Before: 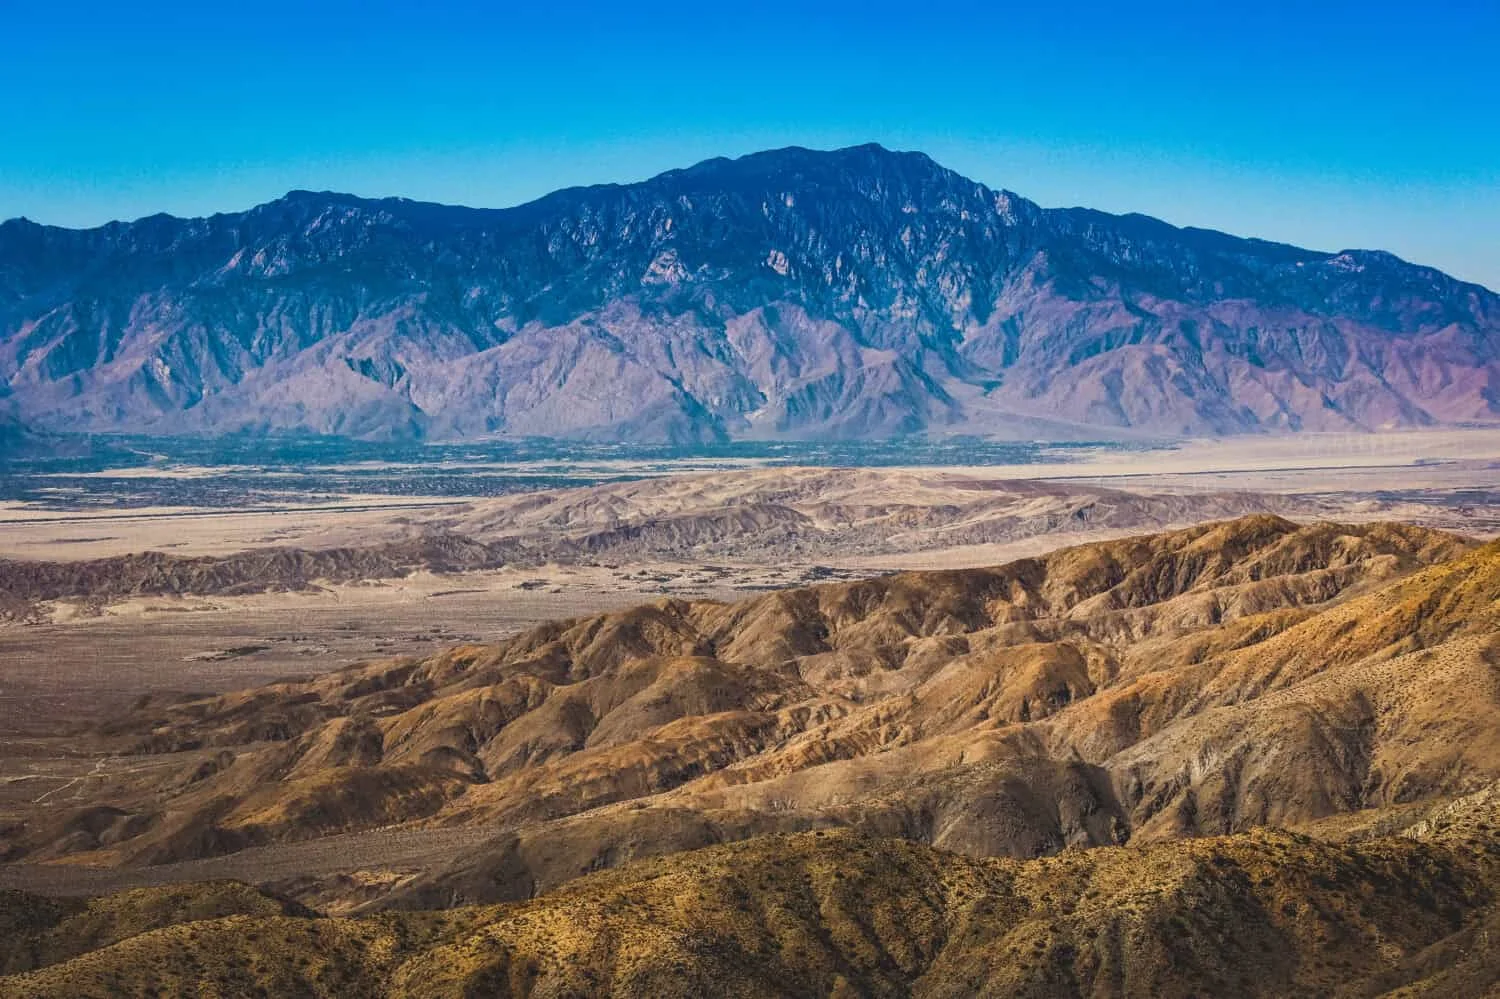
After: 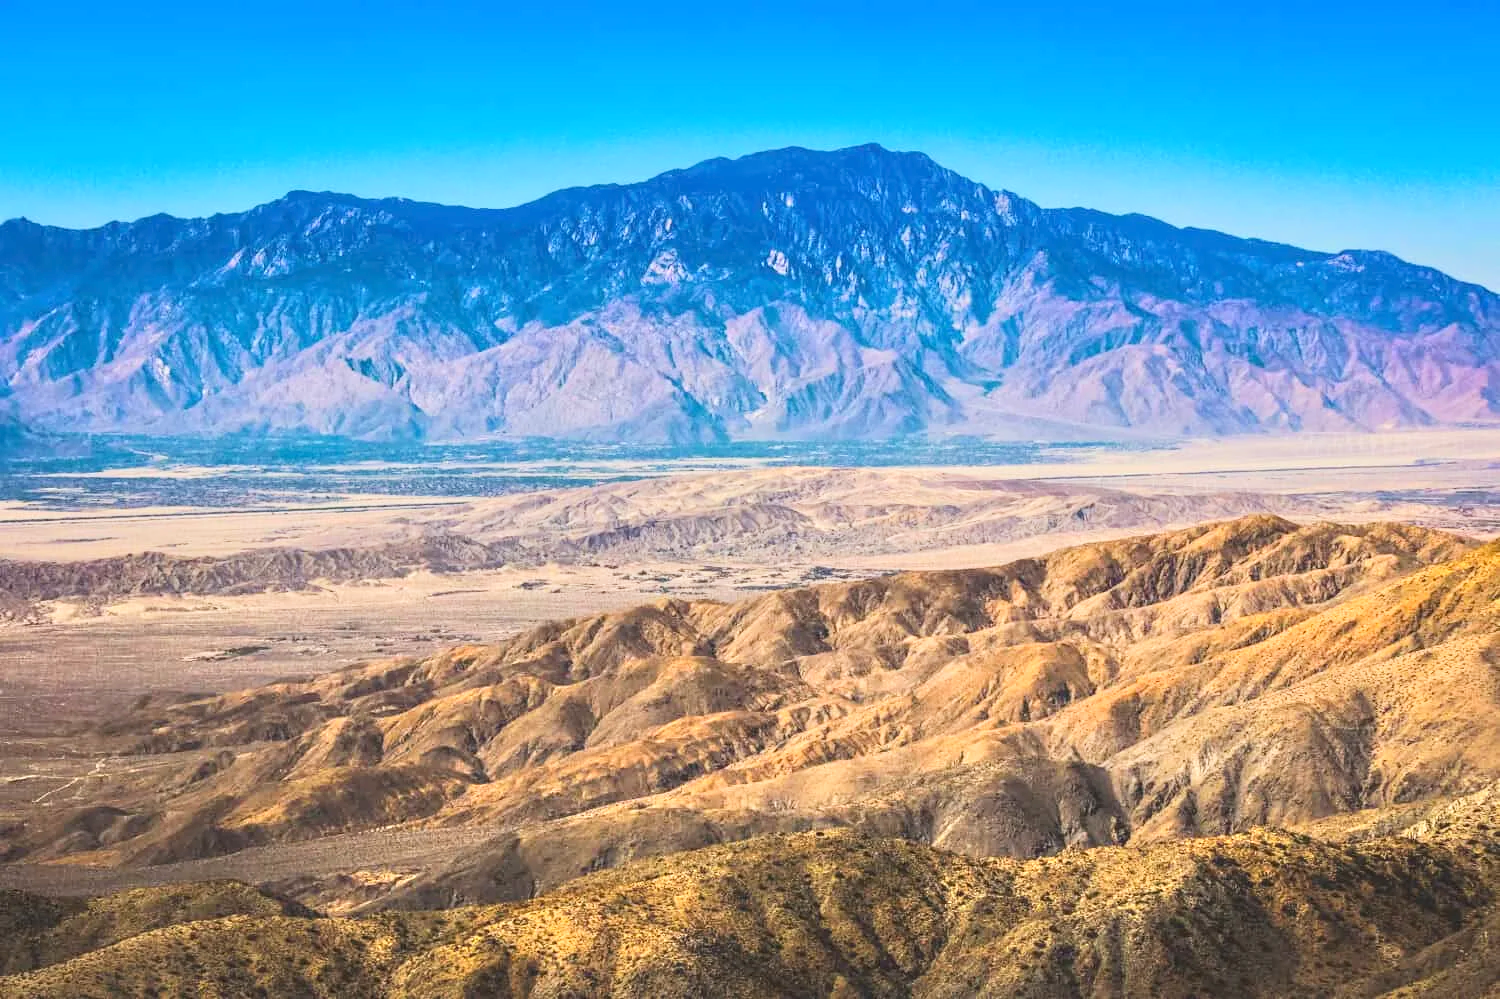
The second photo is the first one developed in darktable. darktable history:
tone equalizer: -7 EV 0.159 EV, -6 EV 0.633 EV, -5 EV 1.12 EV, -4 EV 1.36 EV, -3 EV 1.18 EV, -2 EV 0.6 EV, -1 EV 0.147 EV, edges refinement/feathering 500, mask exposure compensation -1.57 EV, preserve details guided filter
